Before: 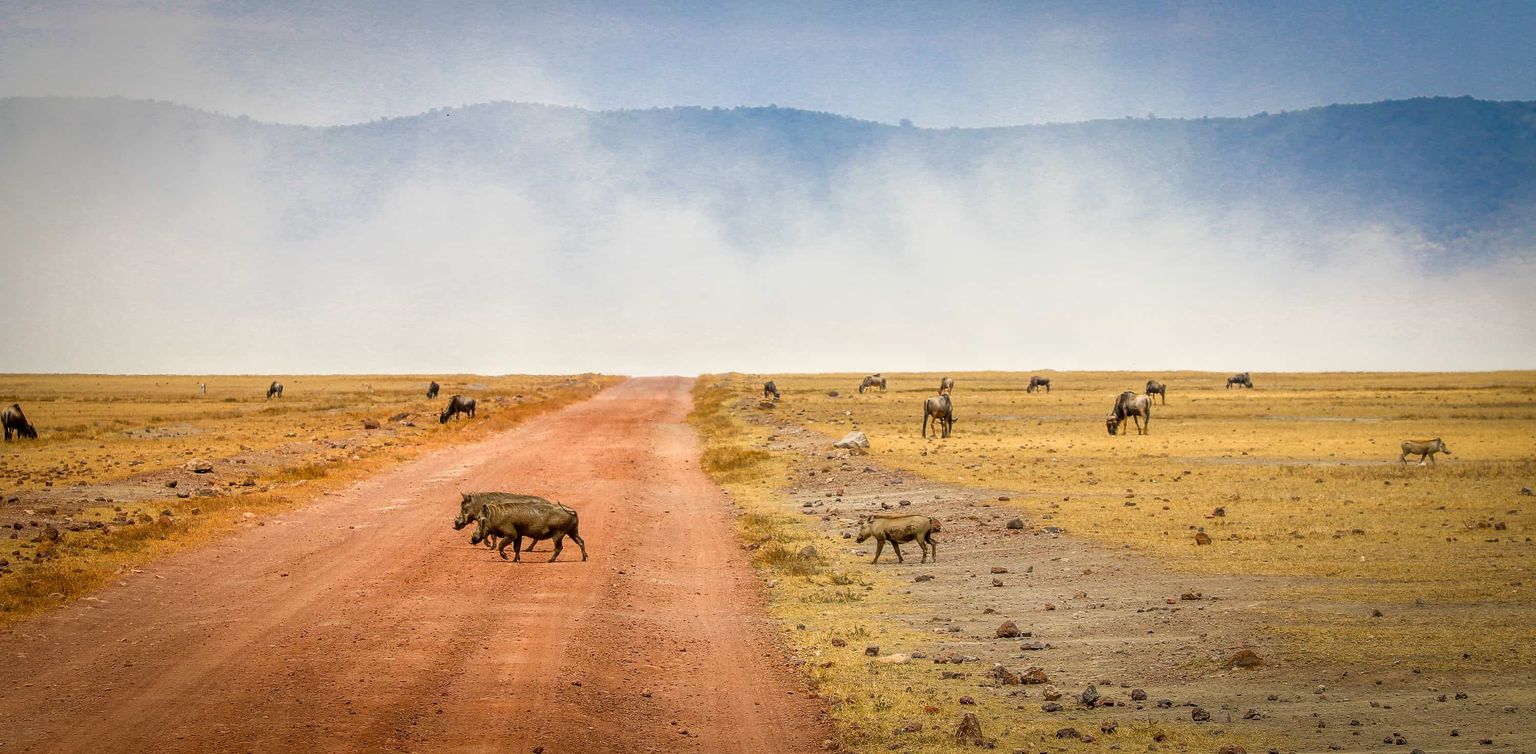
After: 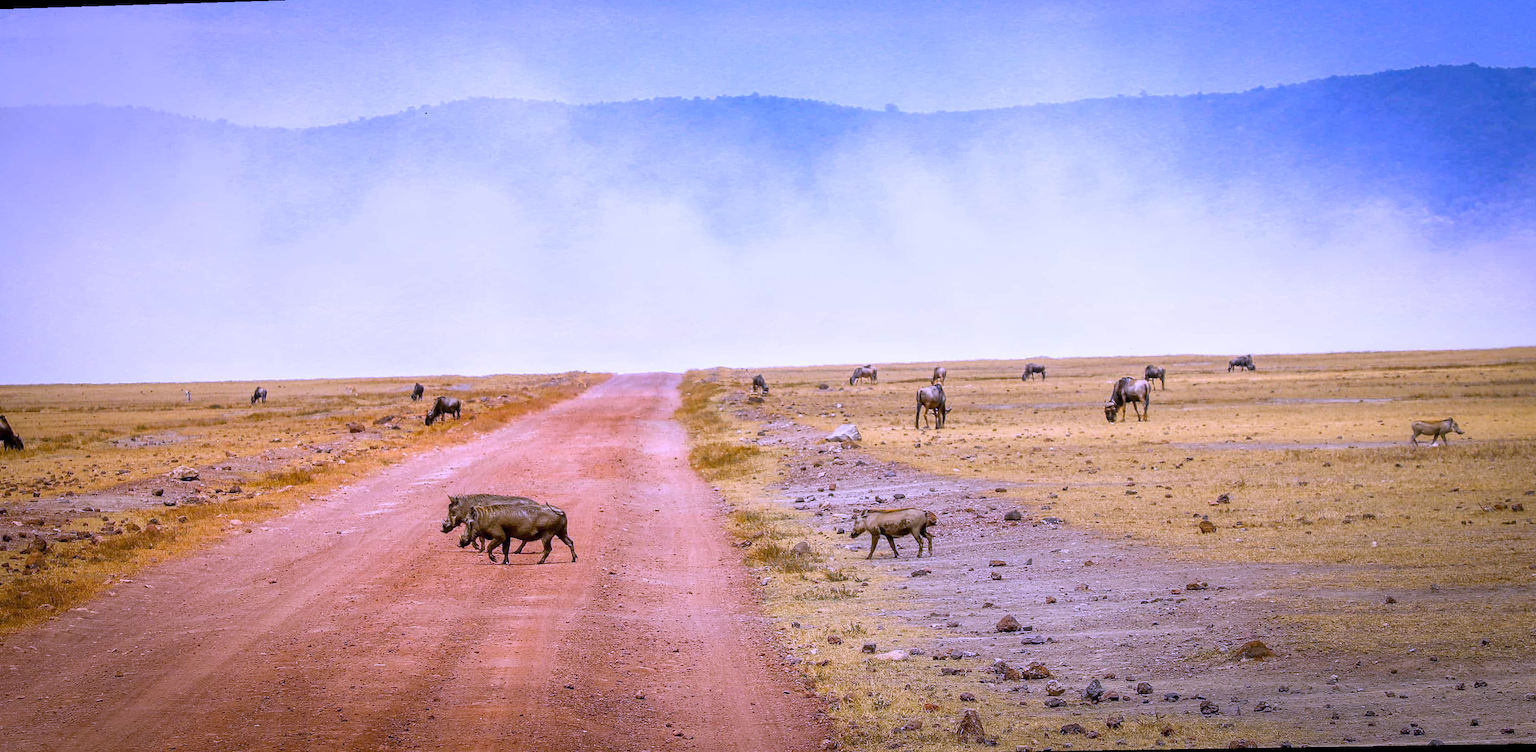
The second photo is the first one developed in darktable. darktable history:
rotate and perspective: rotation -1.32°, lens shift (horizontal) -0.031, crop left 0.015, crop right 0.985, crop top 0.047, crop bottom 0.982
white balance: red 0.98, blue 1.61
exposure: compensate highlight preservation false
